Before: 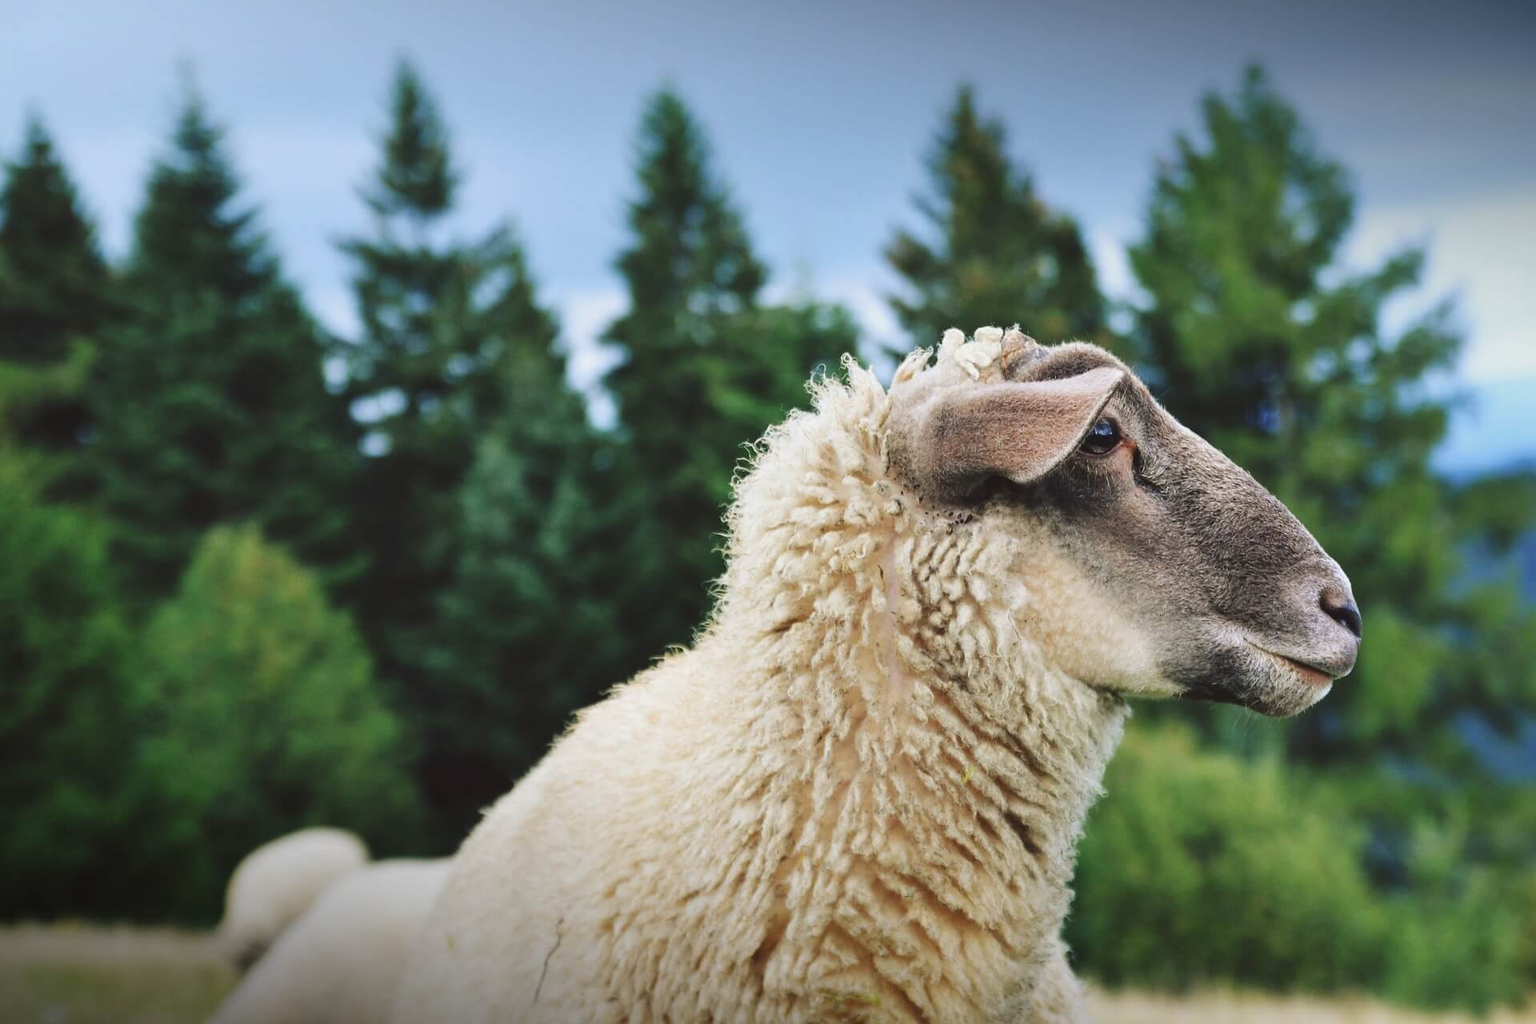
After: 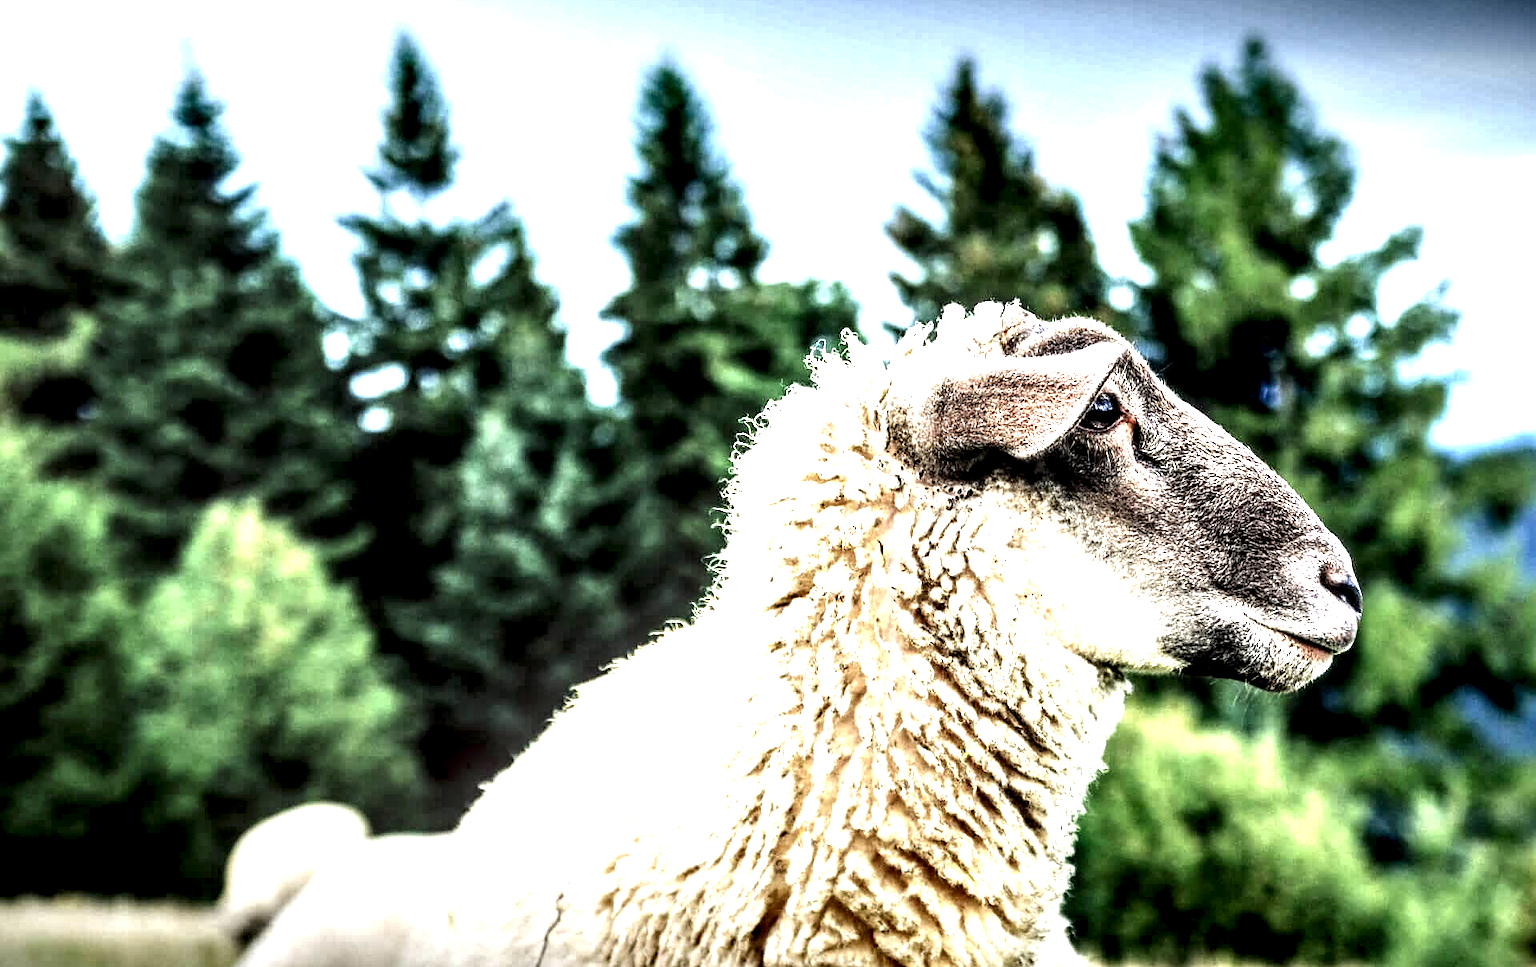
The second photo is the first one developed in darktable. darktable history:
exposure: black level correction 0.001, exposure 1.129 EV, compensate exposure bias true, compensate highlight preservation false
sharpen: amount 0.2
white balance: emerald 1
local contrast: highlights 115%, shadows 42%, detail 293%
crop and rotate: top 2.479%, bottom 3.018%
